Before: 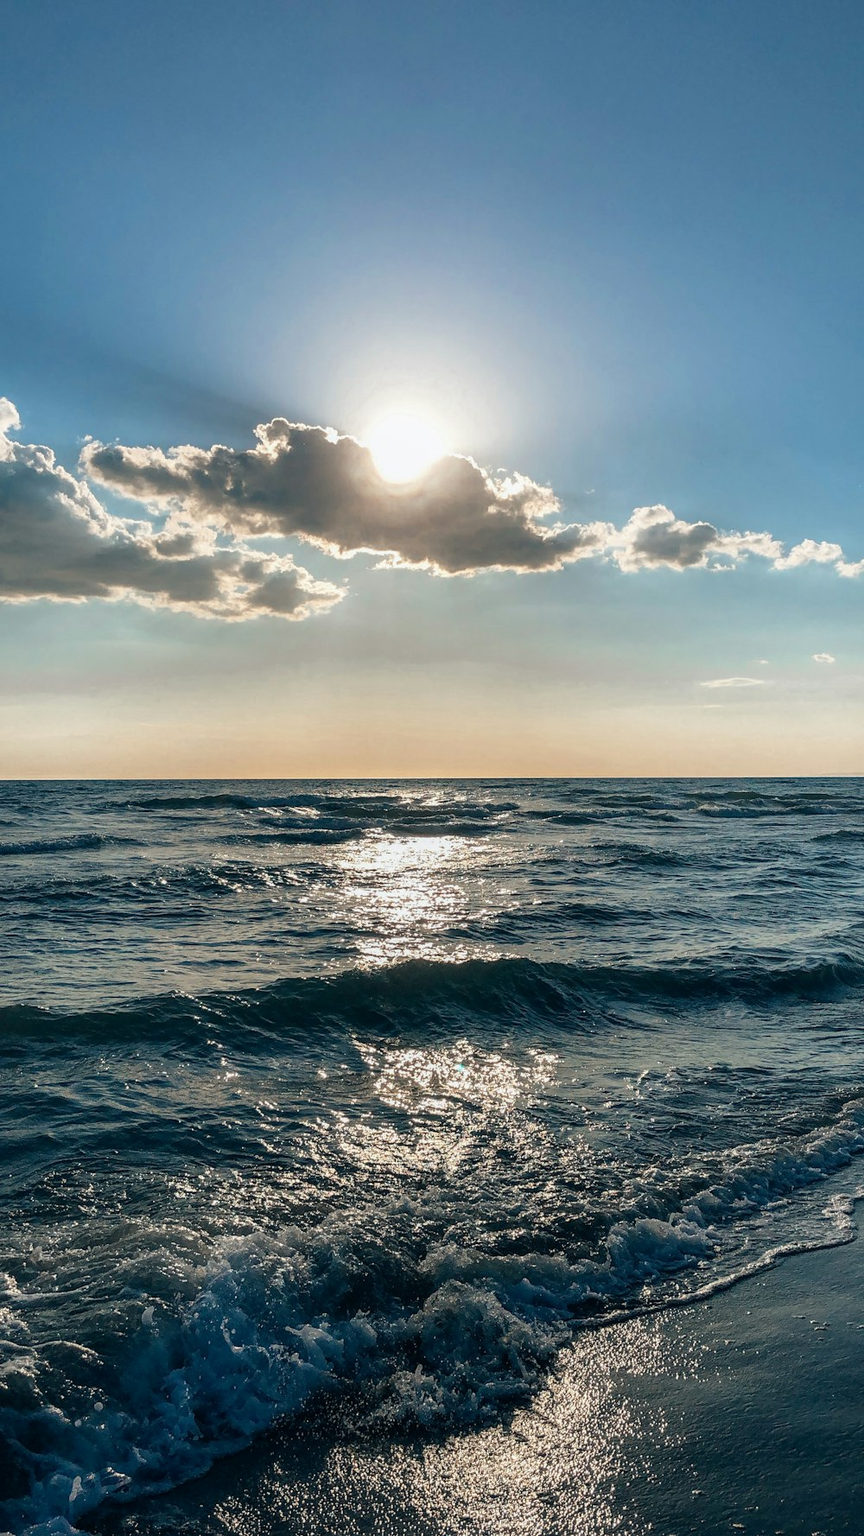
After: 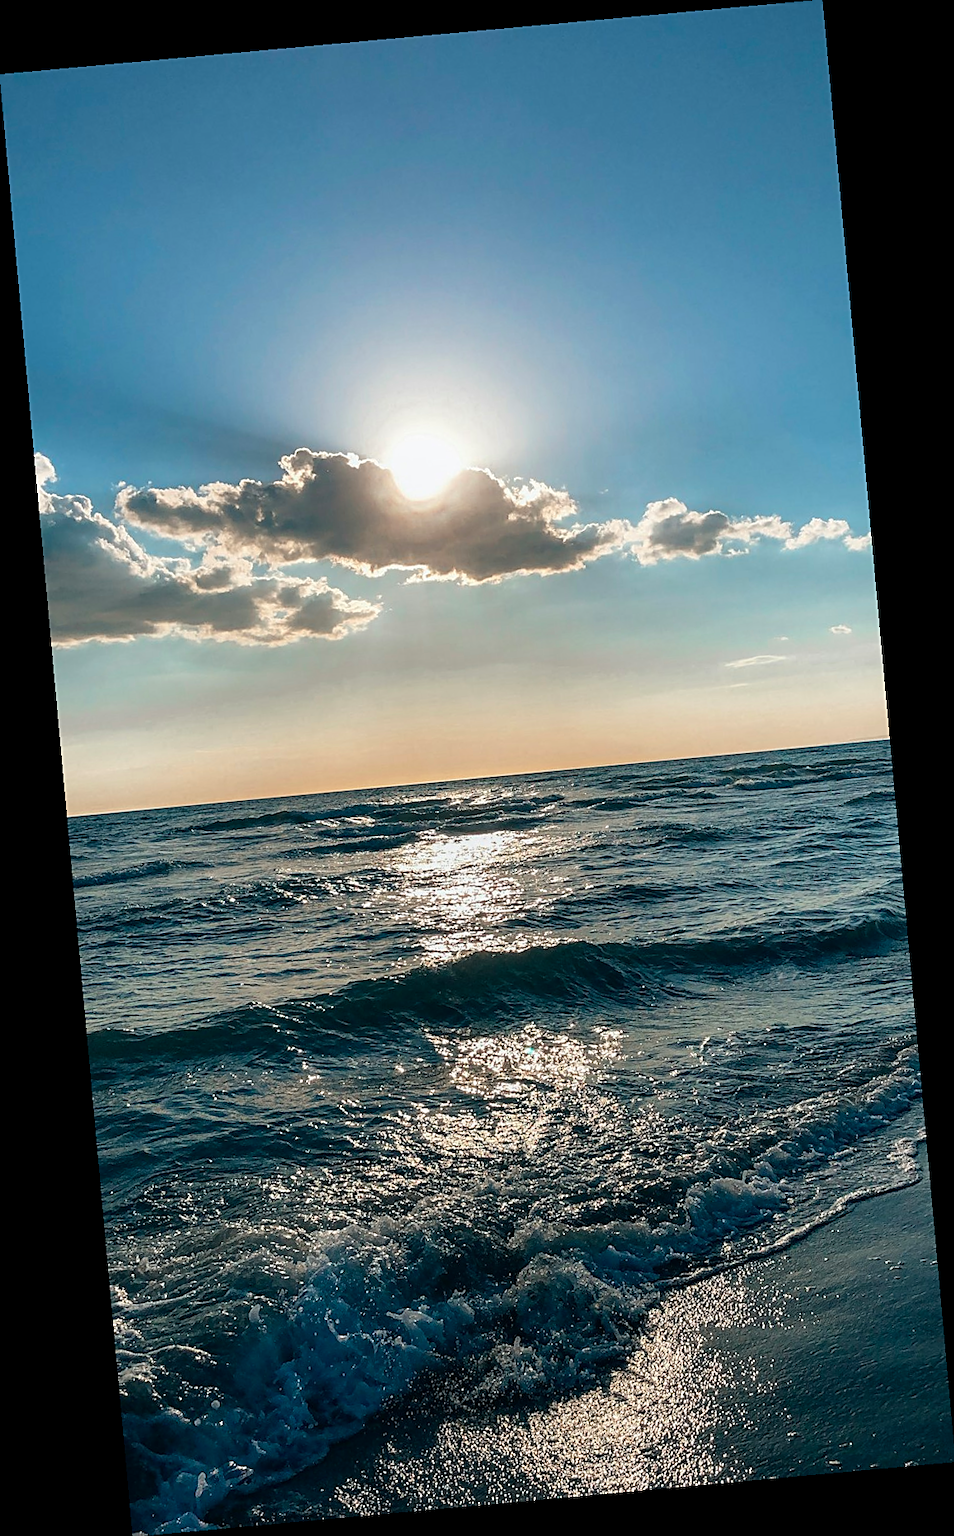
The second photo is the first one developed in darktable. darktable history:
rotate and perspective: rotation -5.2°, automatic cropping off
sharpen: on, module defaults
